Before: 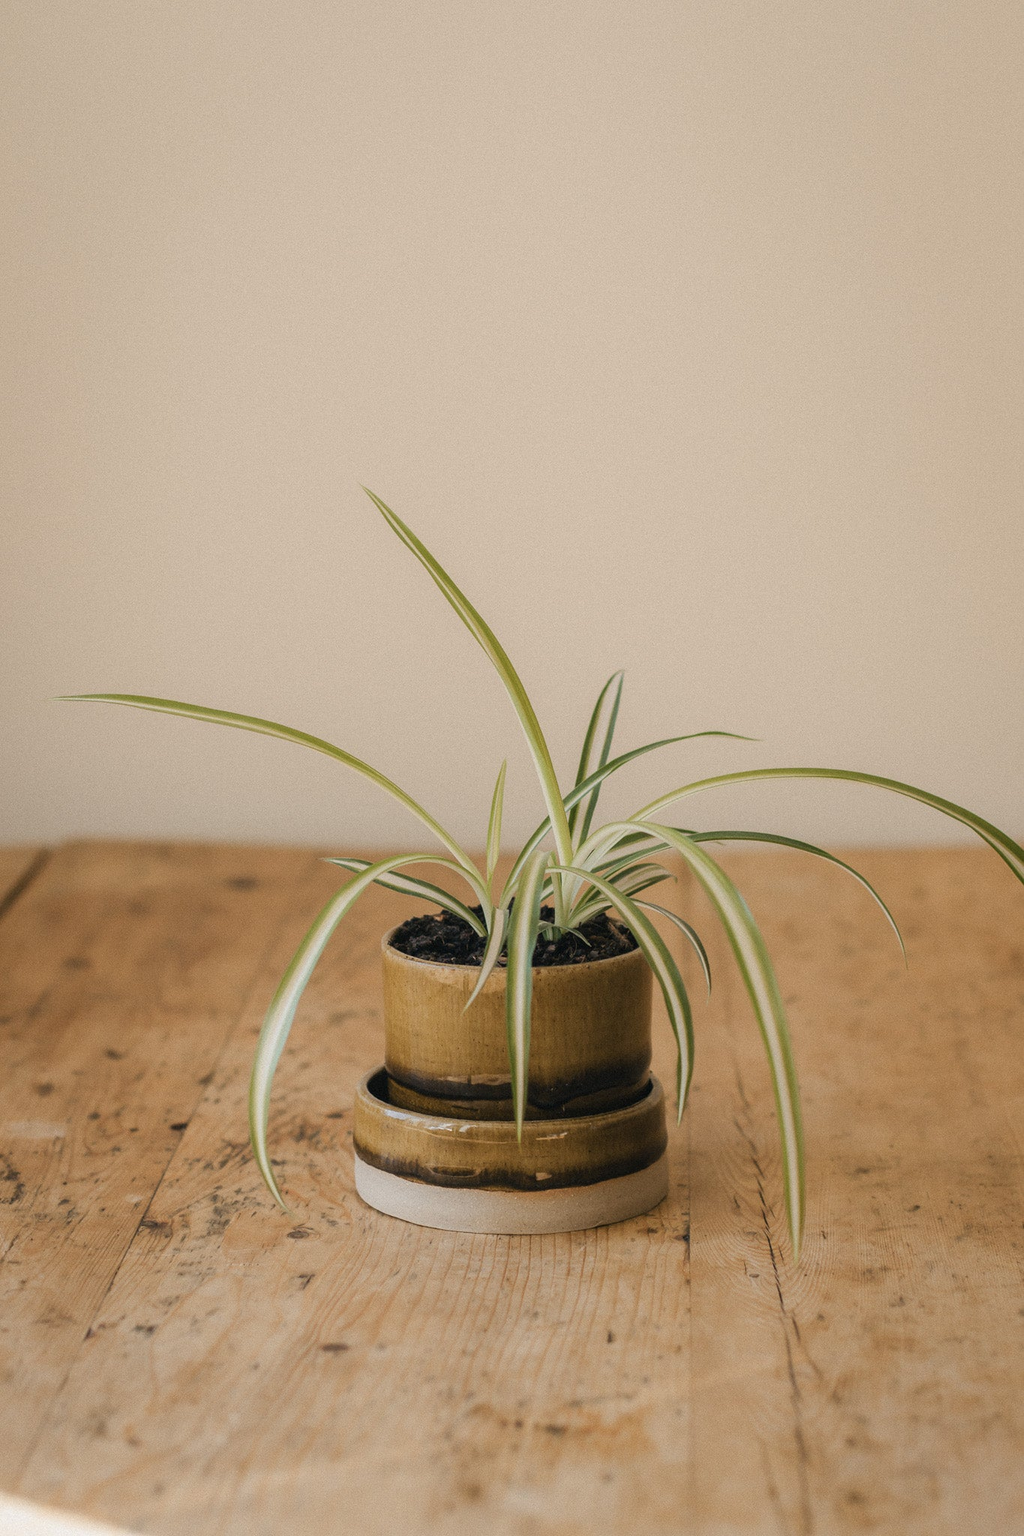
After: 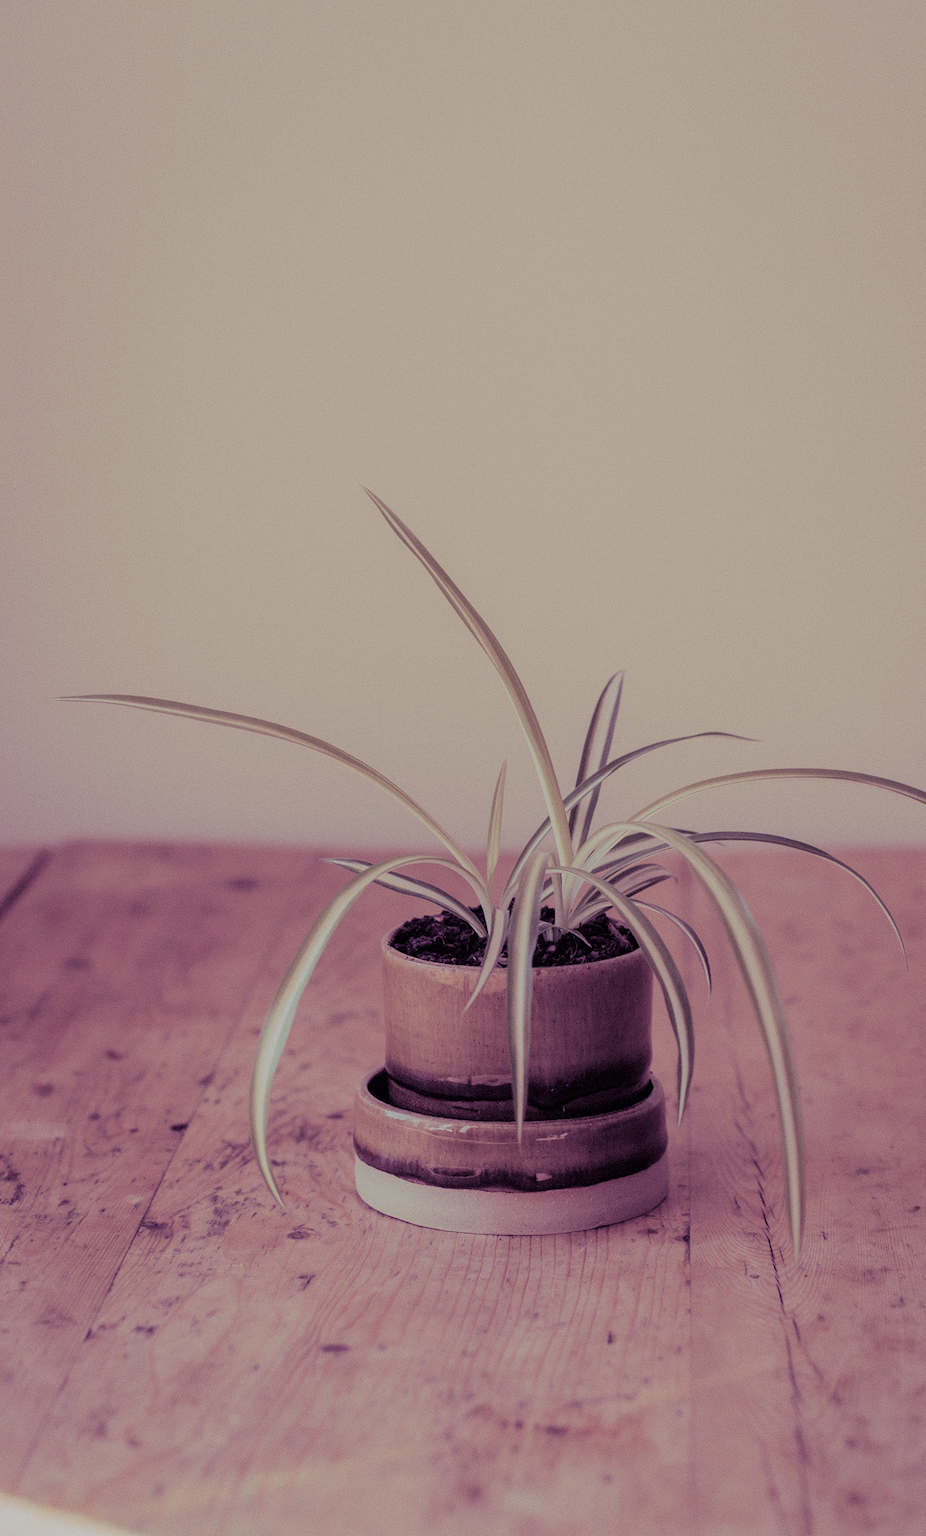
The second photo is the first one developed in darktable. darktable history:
filmic rgb: black relative exposure -6.59 EV, white relative exposure 4.71 EV, hardness 3.13, contrast 0.805
crop: right 9.509%, bottom 0.031%
split-toning: shadows › hue 277.2°, shadows › saturation 0.74
